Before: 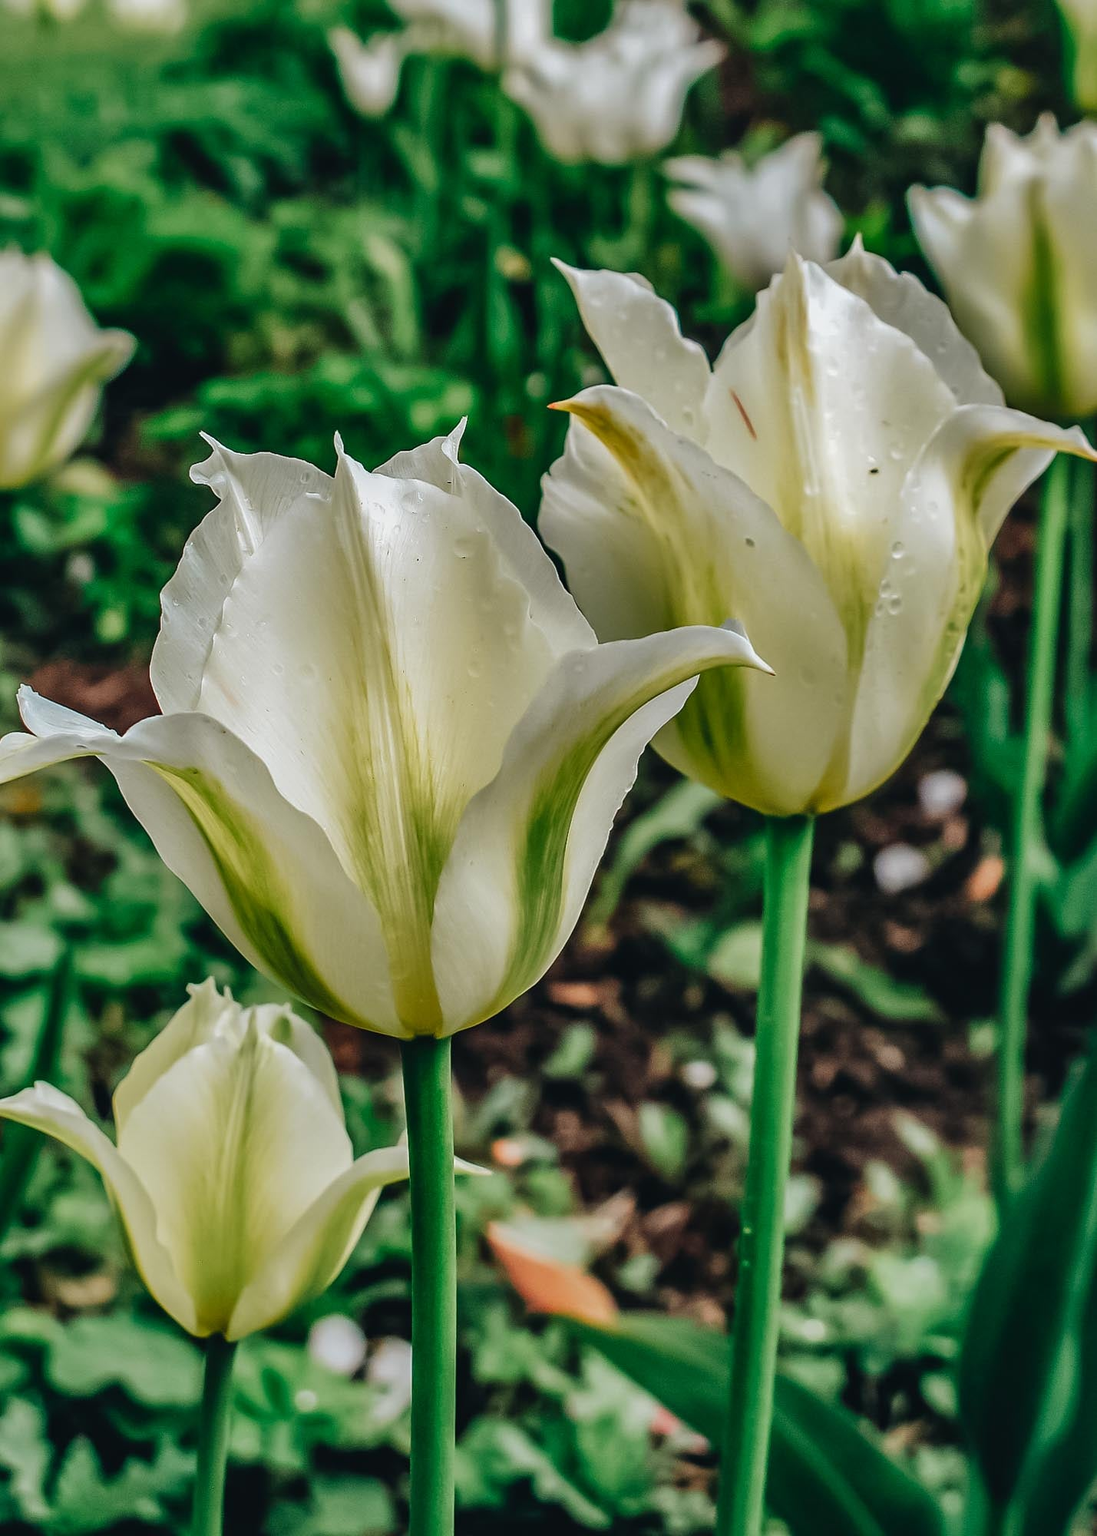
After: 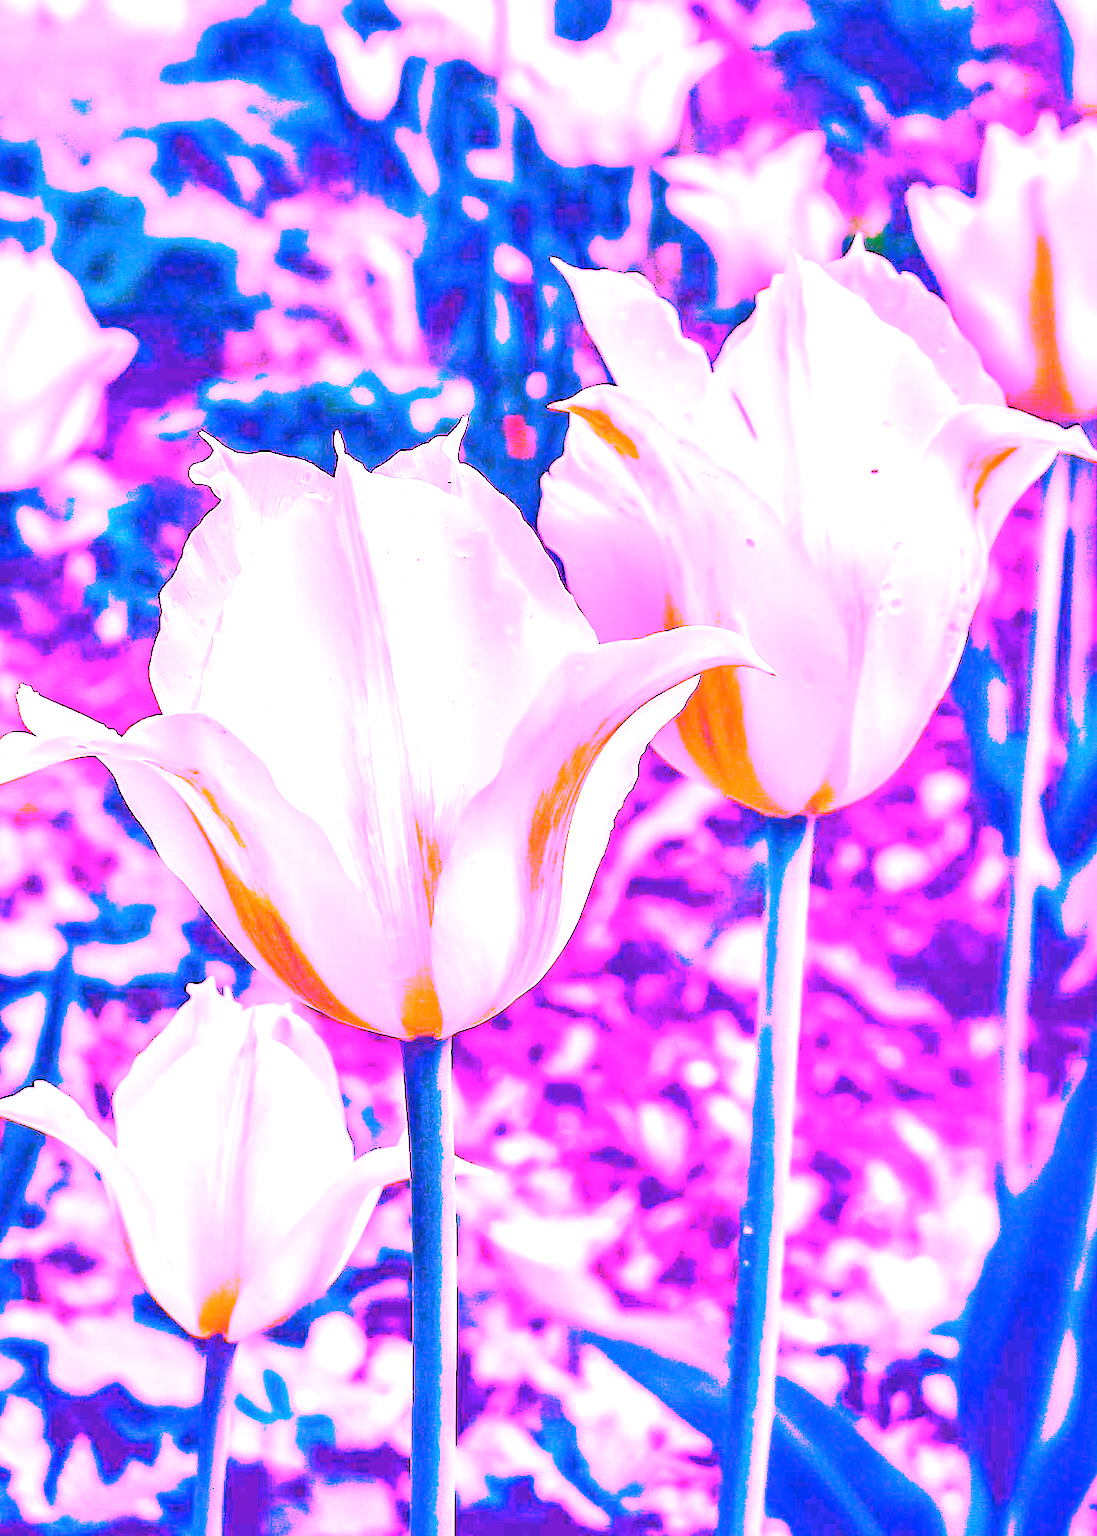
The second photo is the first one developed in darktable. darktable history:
exposure: black level correction 0, exposure 1.2 EV, compensate exposure bias true, compensate highlight preservation false
white balance: red 8, blue 8
